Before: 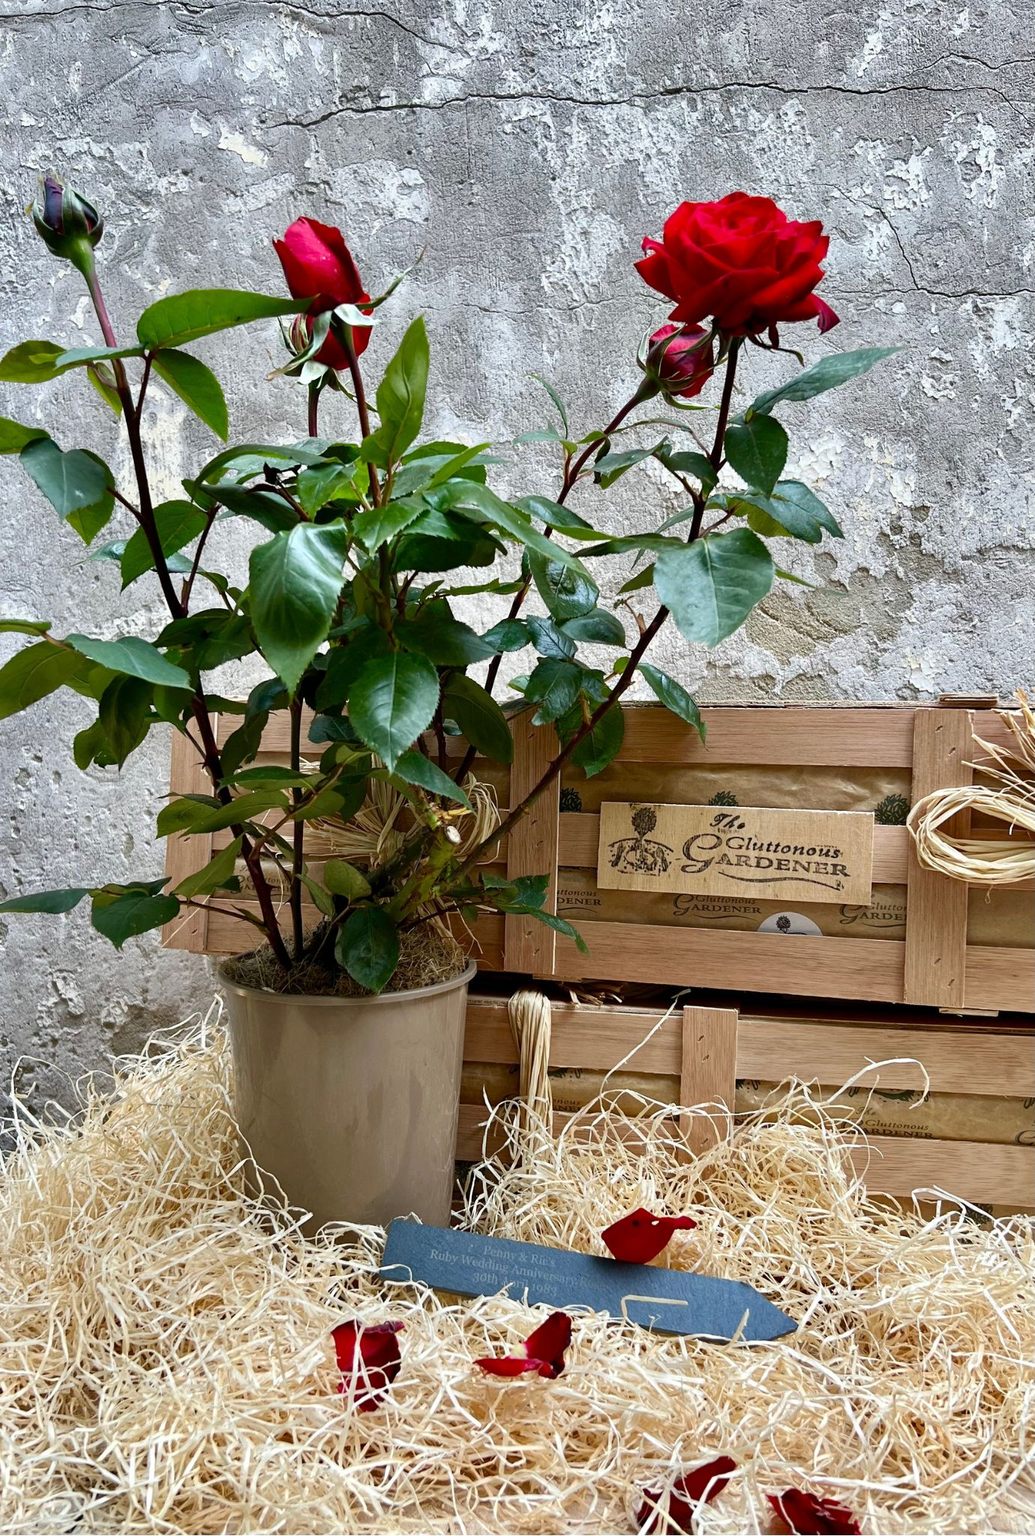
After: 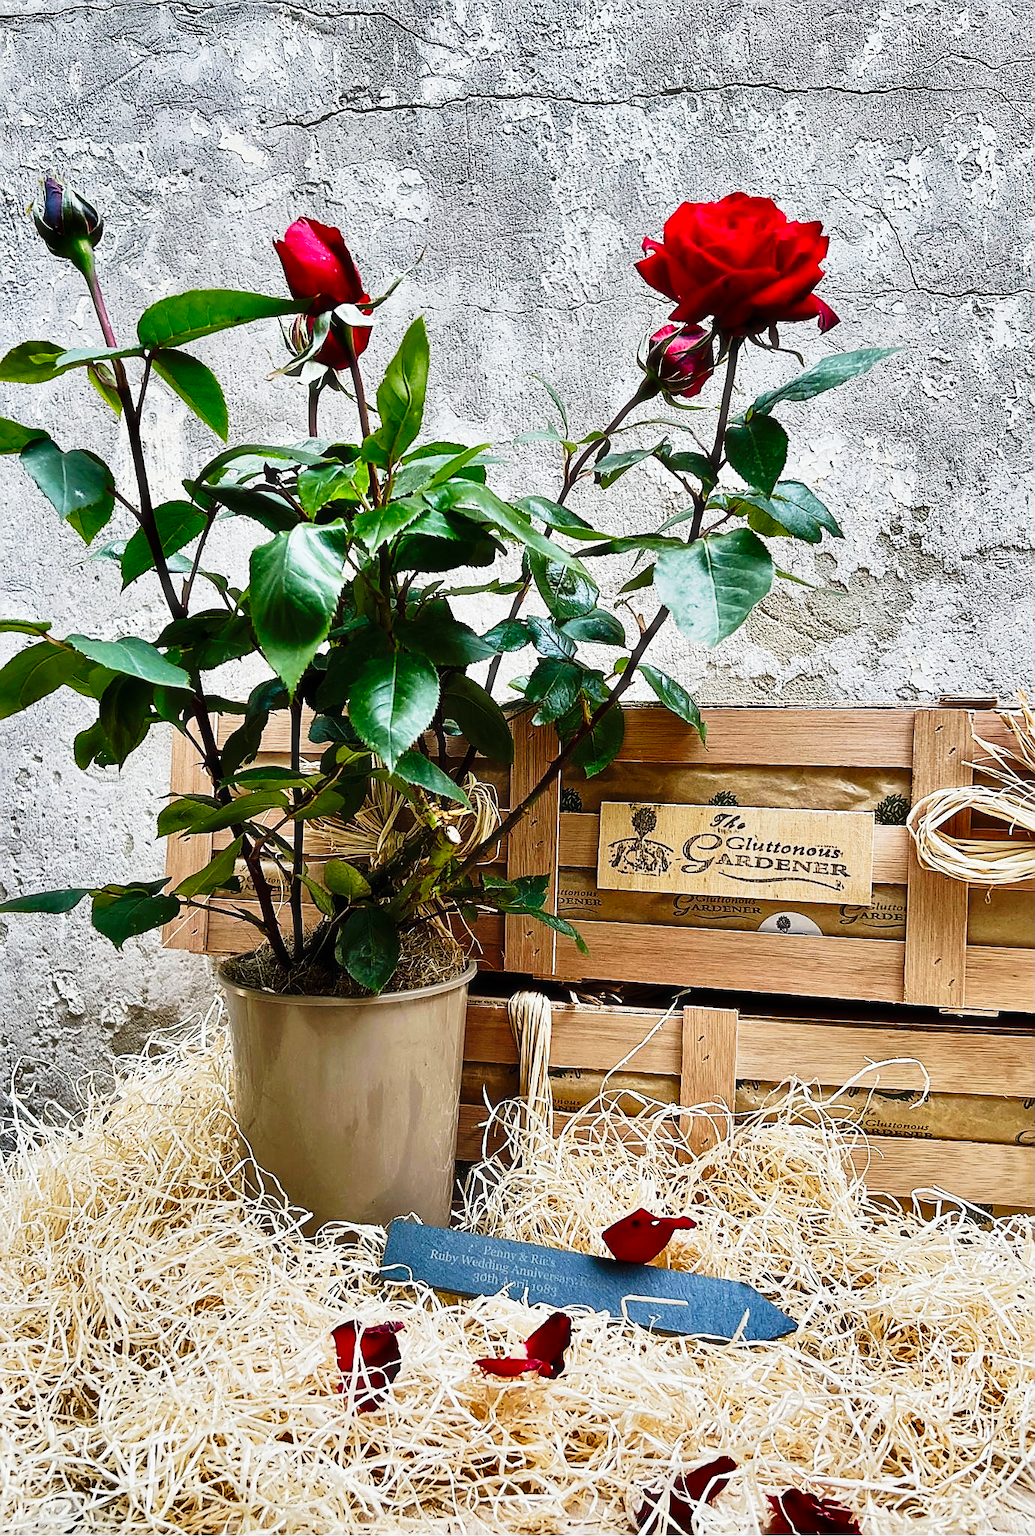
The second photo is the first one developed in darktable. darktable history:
shadows and highlights: low approximation 0.01, soften with gaussian
sharpen: radius 1.362, amount 1.259, threshold 0.799
haze removal: strength -0.097, compatibility mode true, adaptive false
tone curve: curves: ch0 [(0, 0) (0.187, 0.12) (0.392, 0.438) (0.704, 0.86) (0.858, 0.938) (1, 0.981)]; ch1 [(0, 0) (0.402, 0.36) (0.476, 0.456) (0.498, 0.501) (0.518, 0.521) (0.58, 0.598) (0.619, 0.663) (0.692, 0.744) (1, 1)]; ch2 [(0, 0) (0.427, 0.417) (0.483, 0.481) (0.503, 0.503) (0.526, 0.53) (0.563, 0.585) (0.626, 0.703) (0.699, 0.753) (0.997, 0.858)], preserve colors none
